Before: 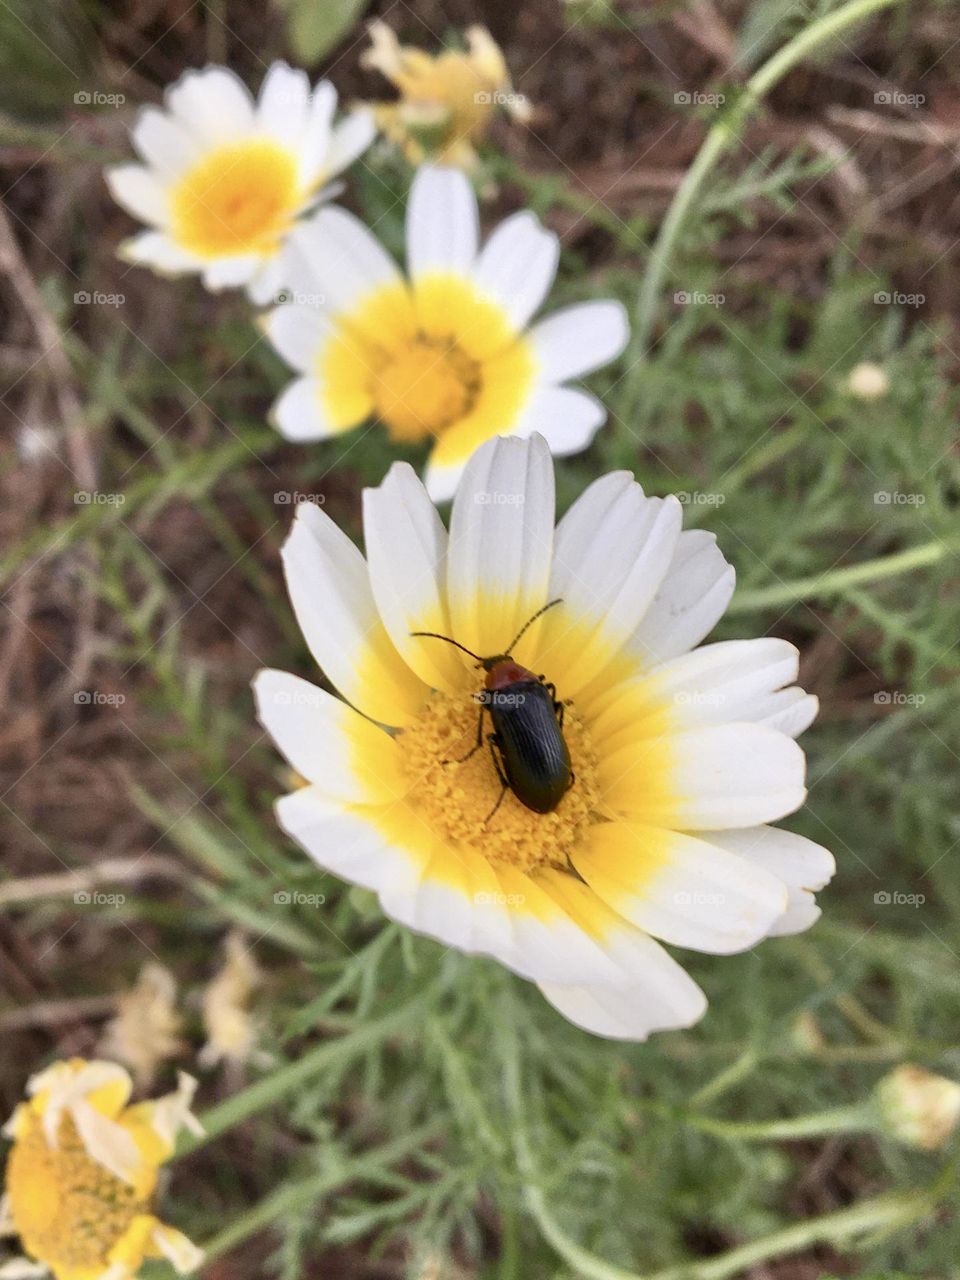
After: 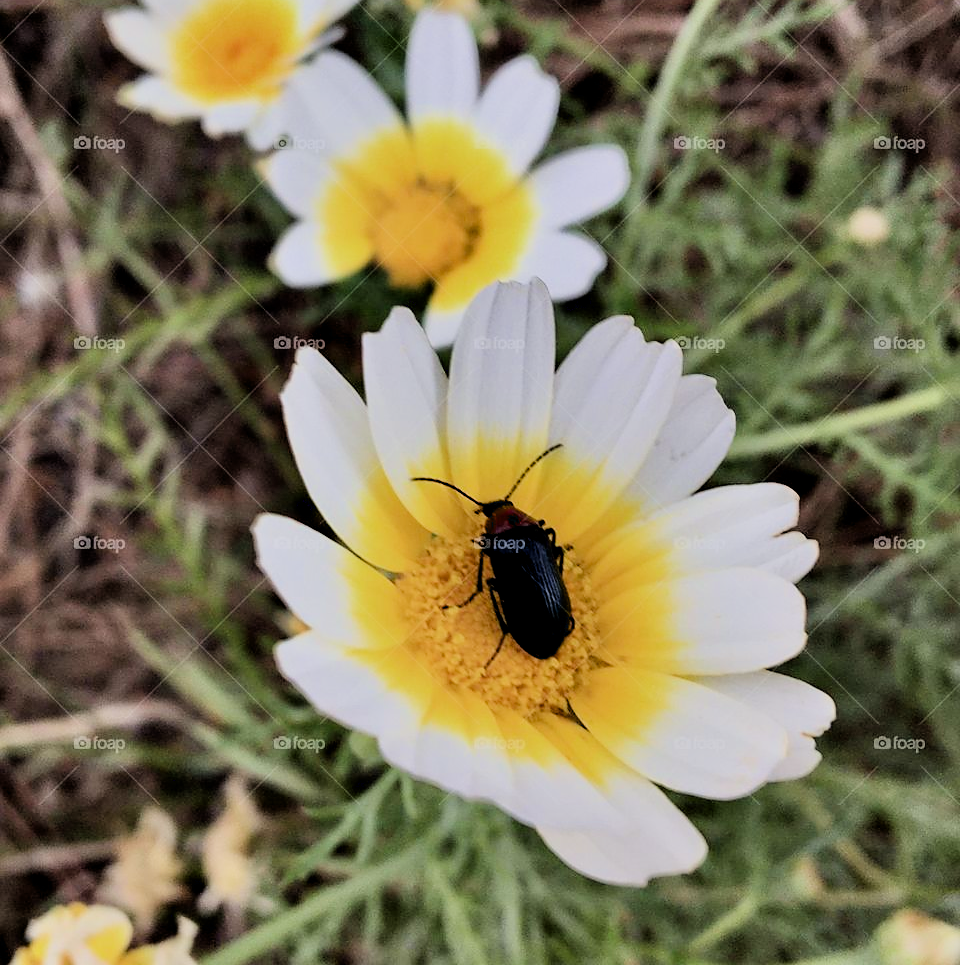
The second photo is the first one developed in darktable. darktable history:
contrast equalizer: octaves 7, y [[0.6 ×6], [0.55 ×6], [0 ×6], [0 ×6], [0 ×6]]
crop and rotate: top 12.147%, bottom 12.439%
tone equalizer: edges refinement/feathering 500, mask exposure compensation -1.57 EV, preserve details no
sharpen: radius 1.568, amount 0.372, threshold 1.549
filmic rgb: black relative exposure -6.98 EV, white relative exposure 5.64 EV, hardness 2.85, color science v6 (2022)
